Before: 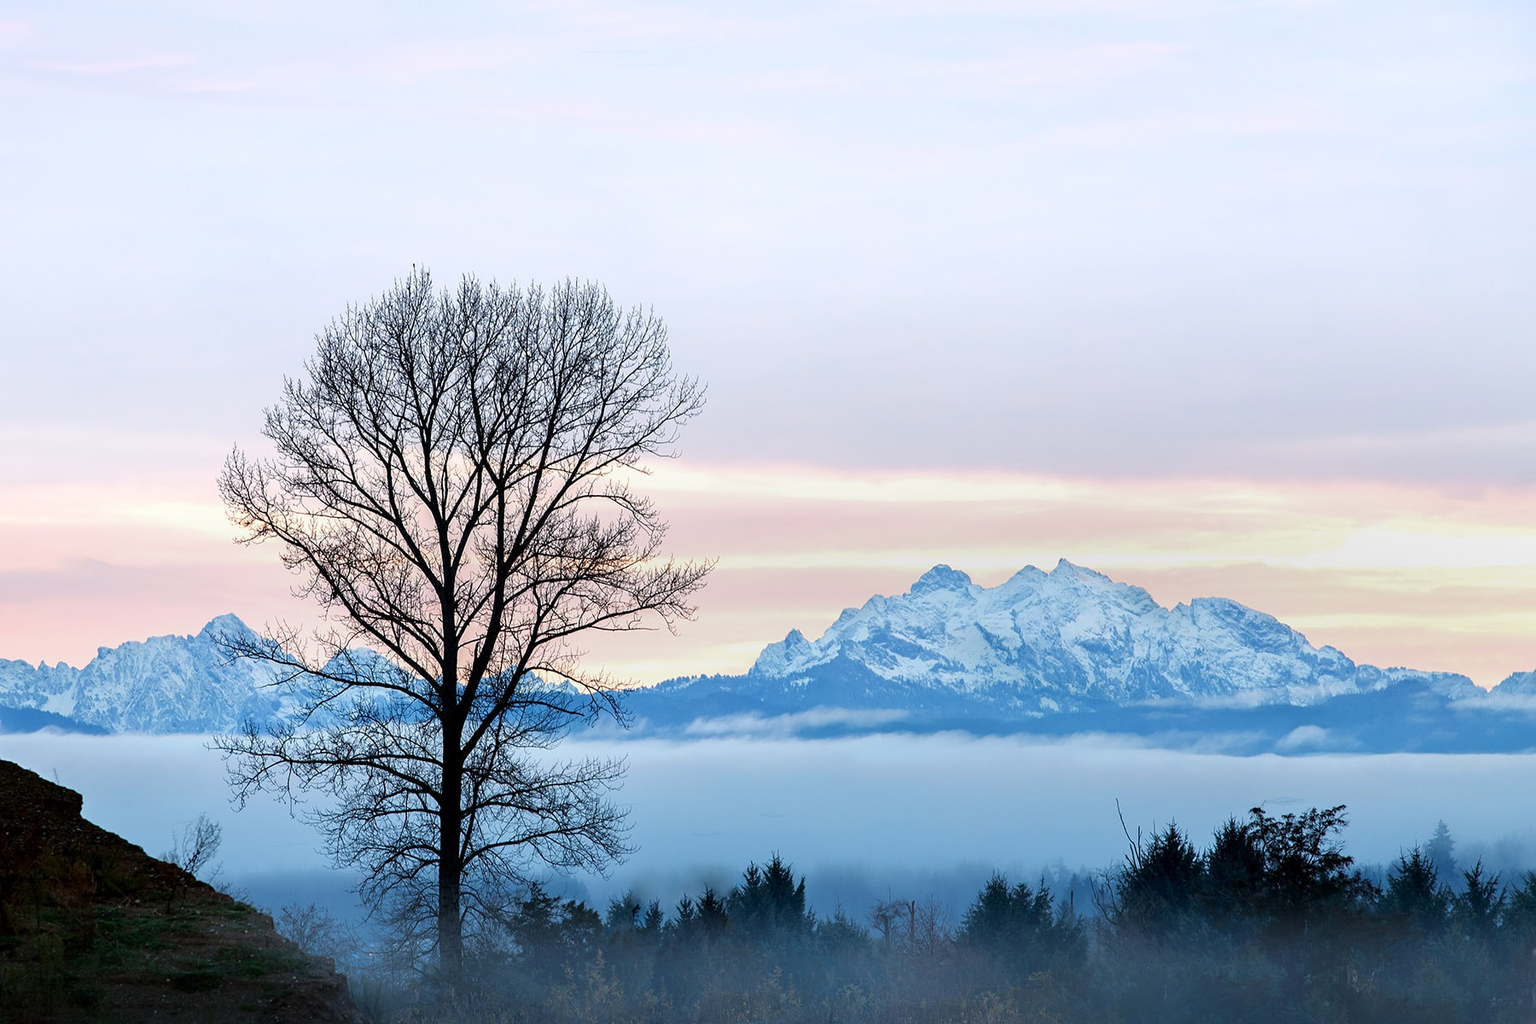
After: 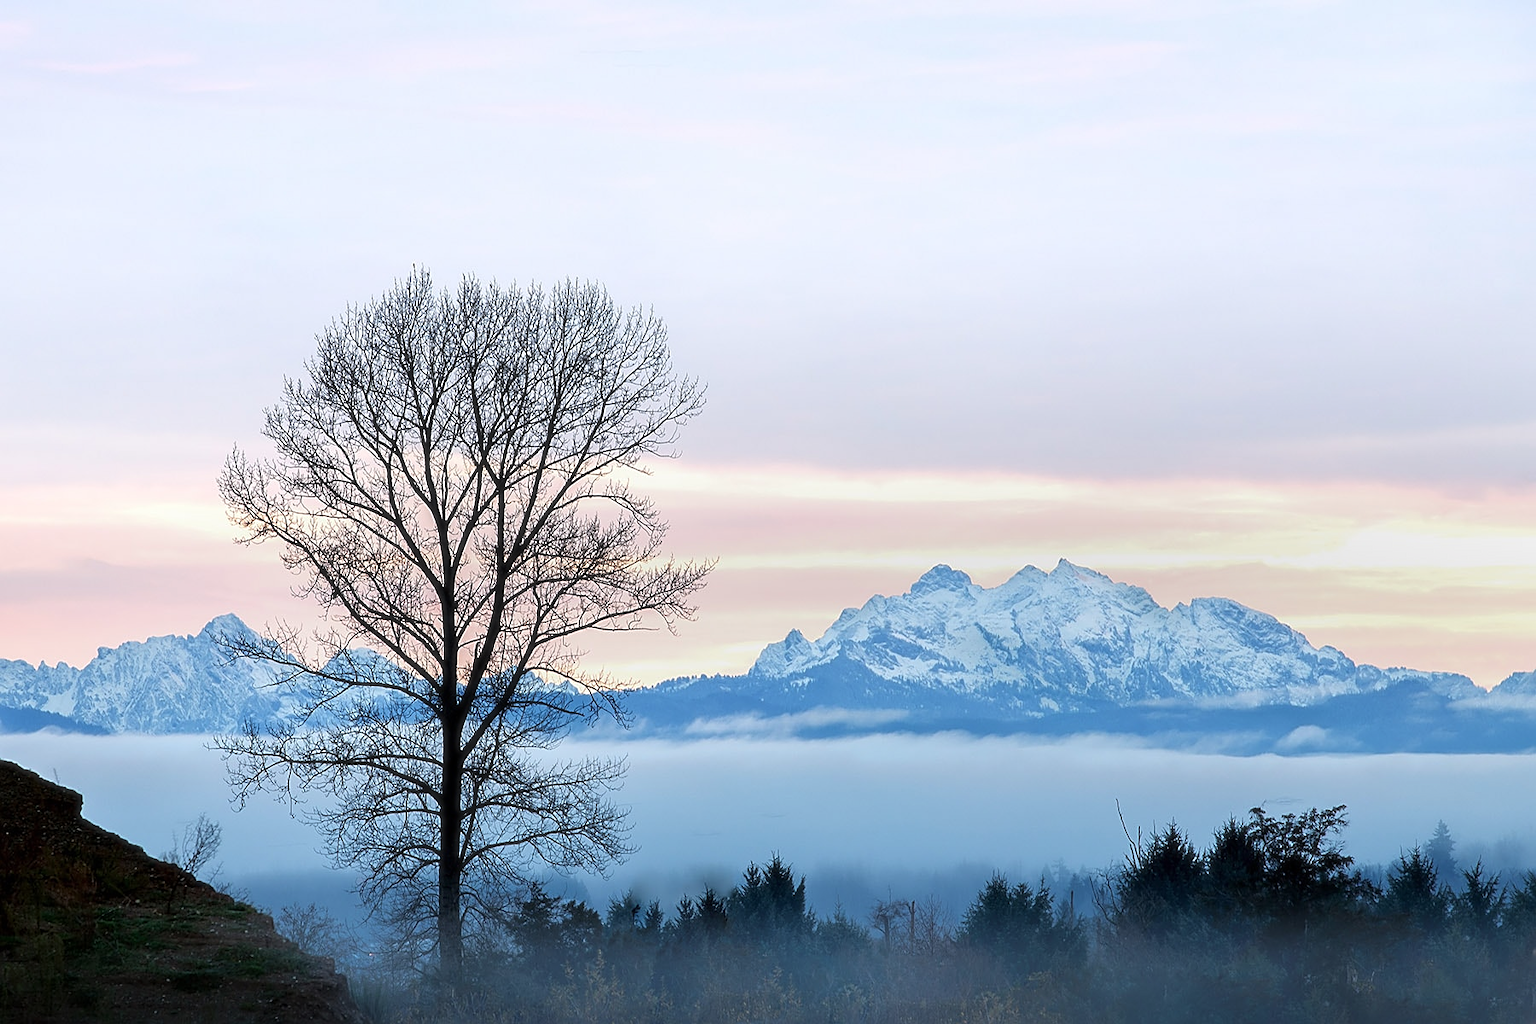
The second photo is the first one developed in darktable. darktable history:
sharpen: on, module defaults
soften: size 10%, saturation 50%, brightness 0.2 EV, mix 10%
